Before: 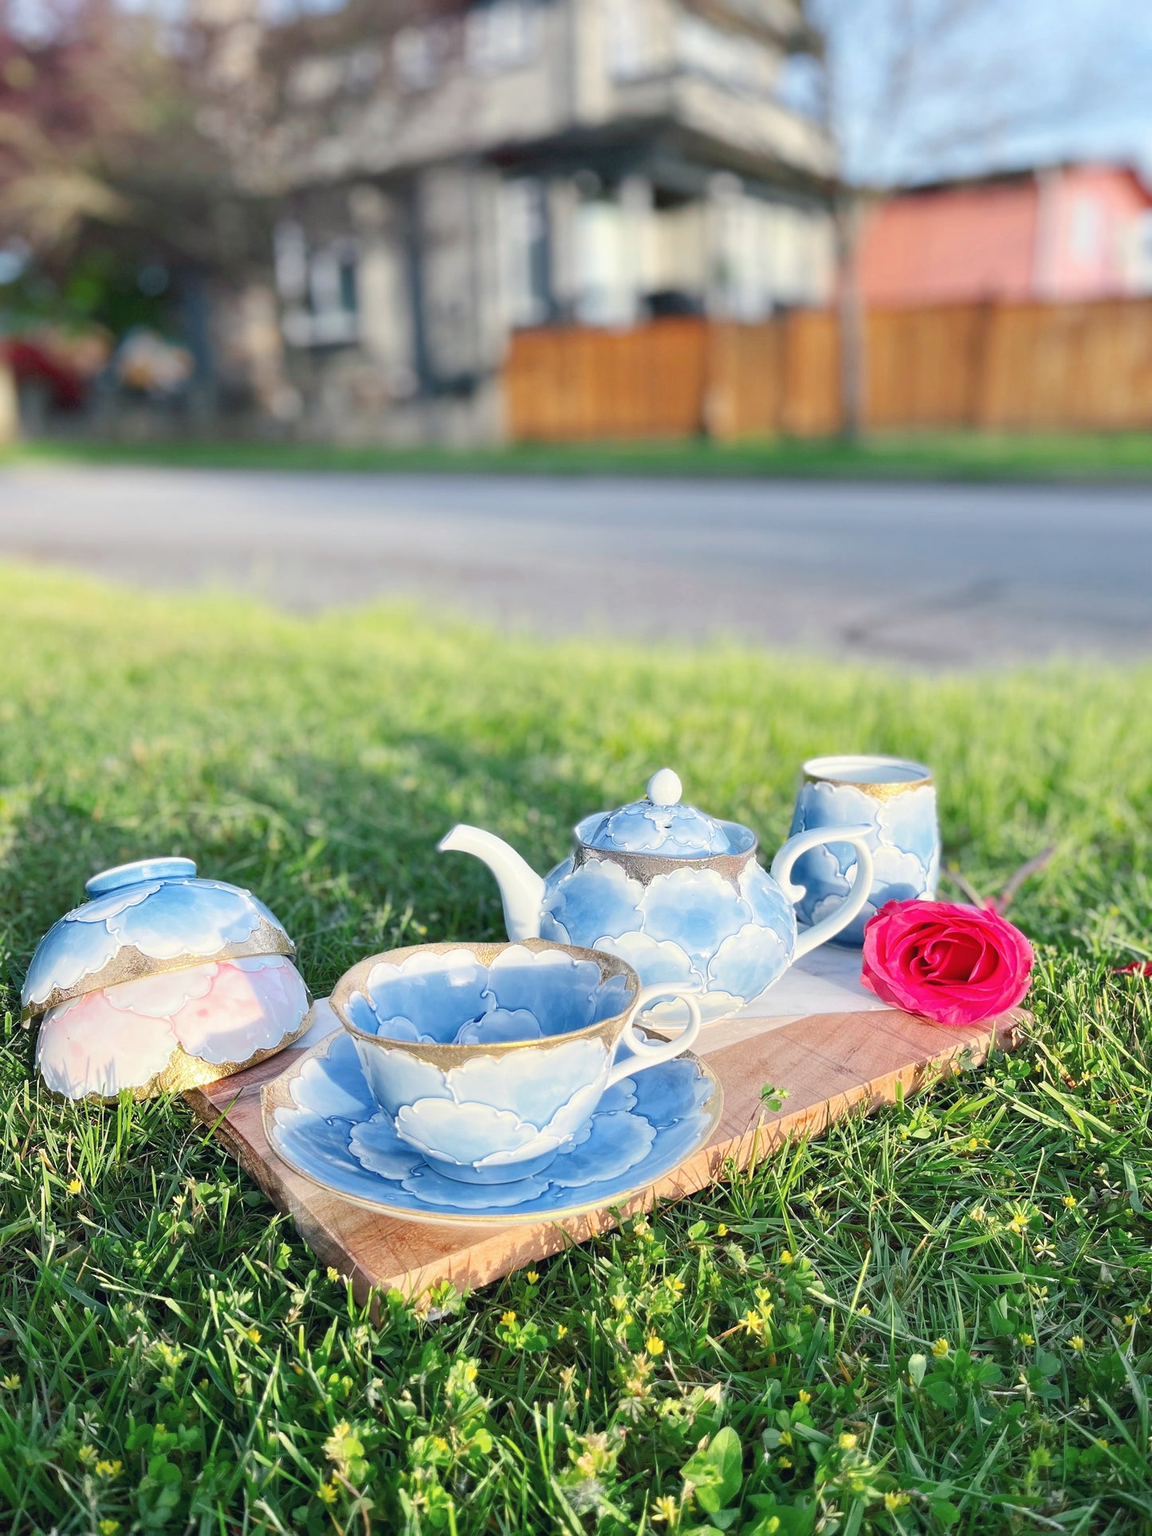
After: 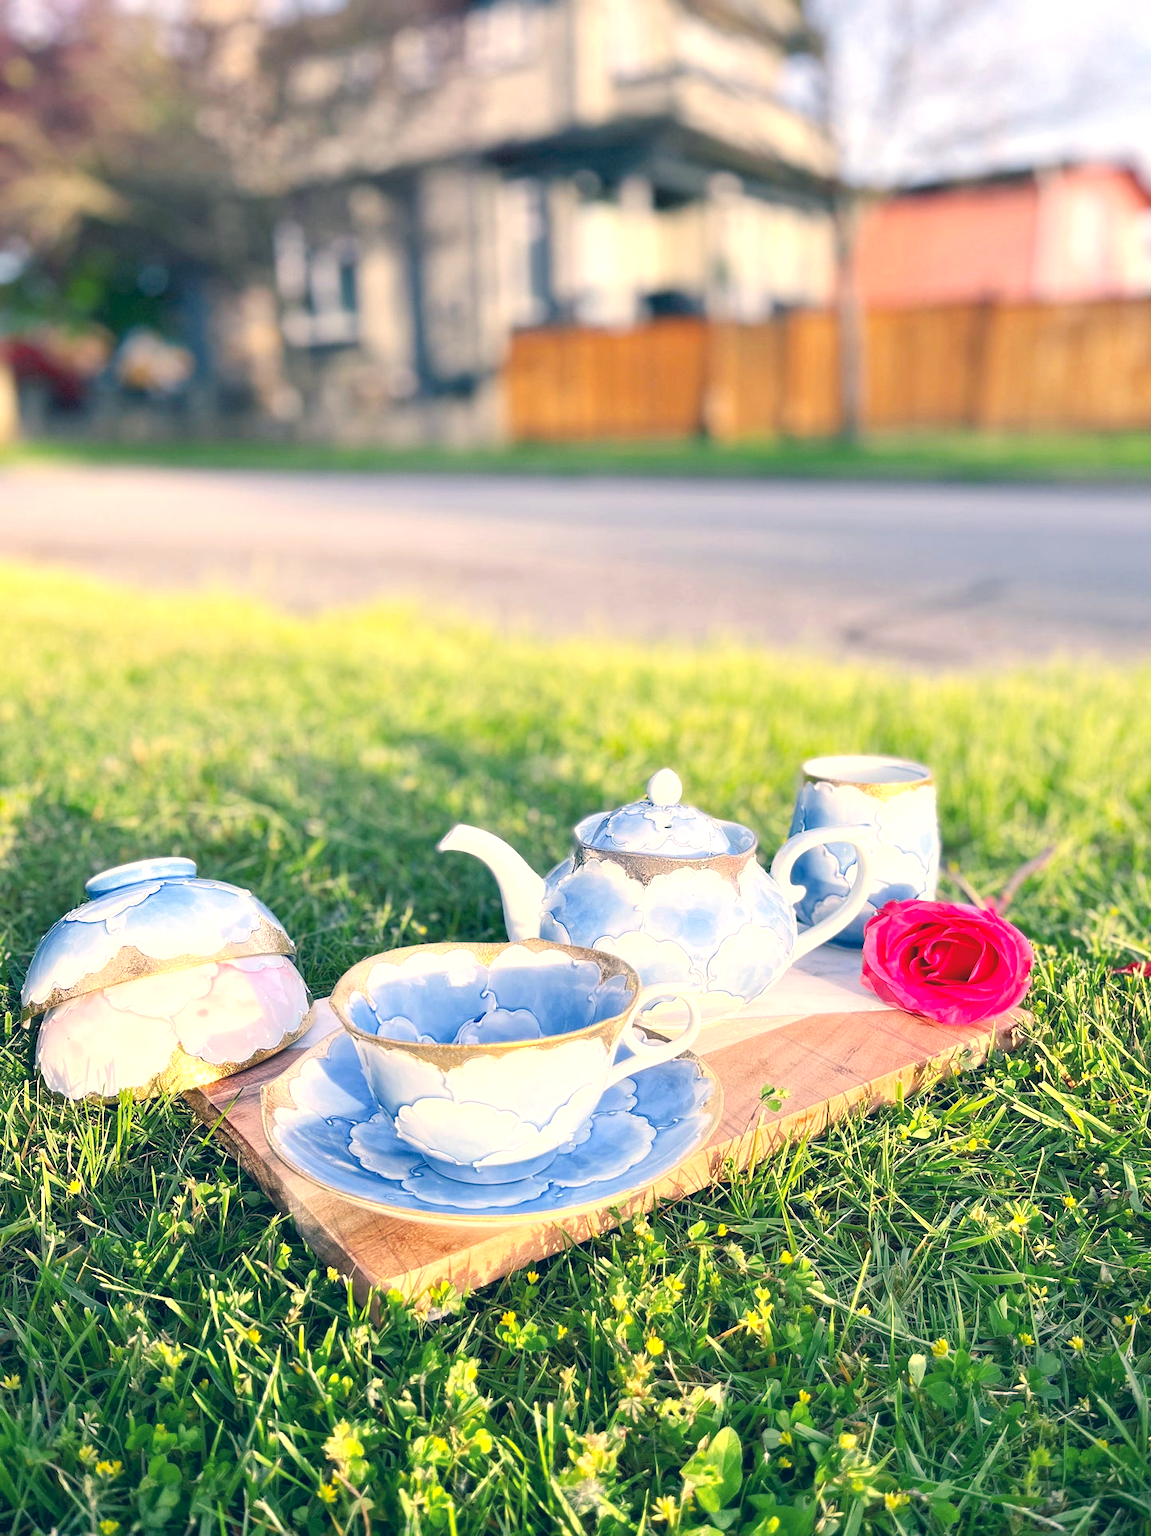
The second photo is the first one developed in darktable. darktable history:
exposure: black level correction 0, exposure 0.5 EV, compensate highlight preservation false
color correction: highlights a* 10.32, highlights b* 14.66, shadows a* -9.59, shadows b* -15.02
